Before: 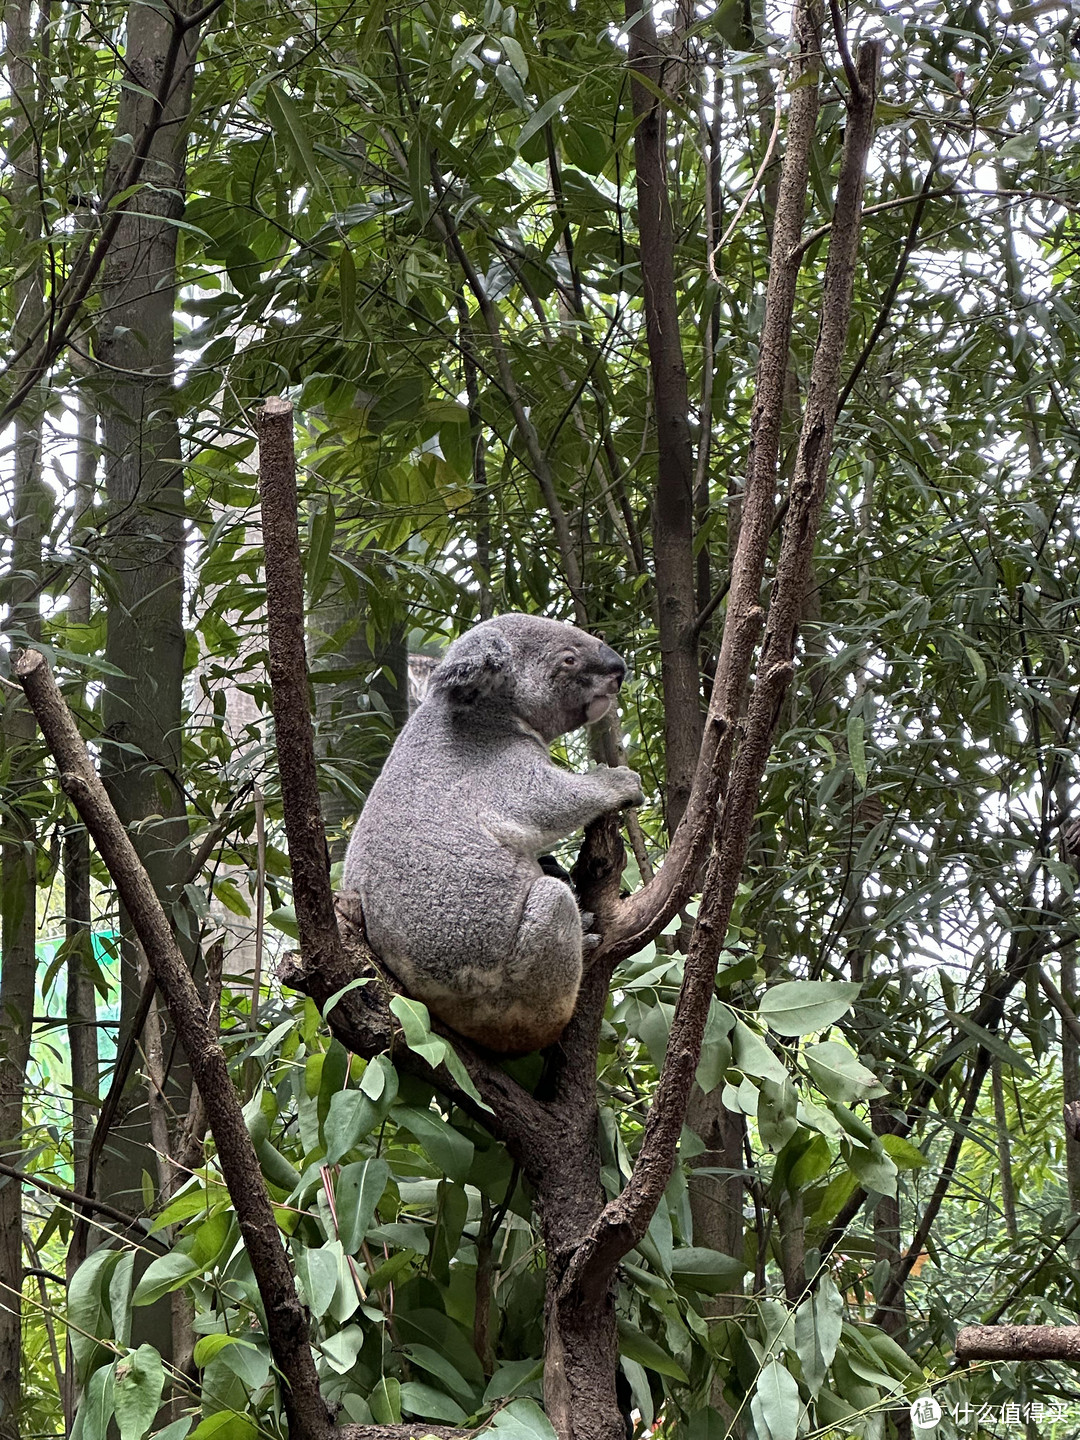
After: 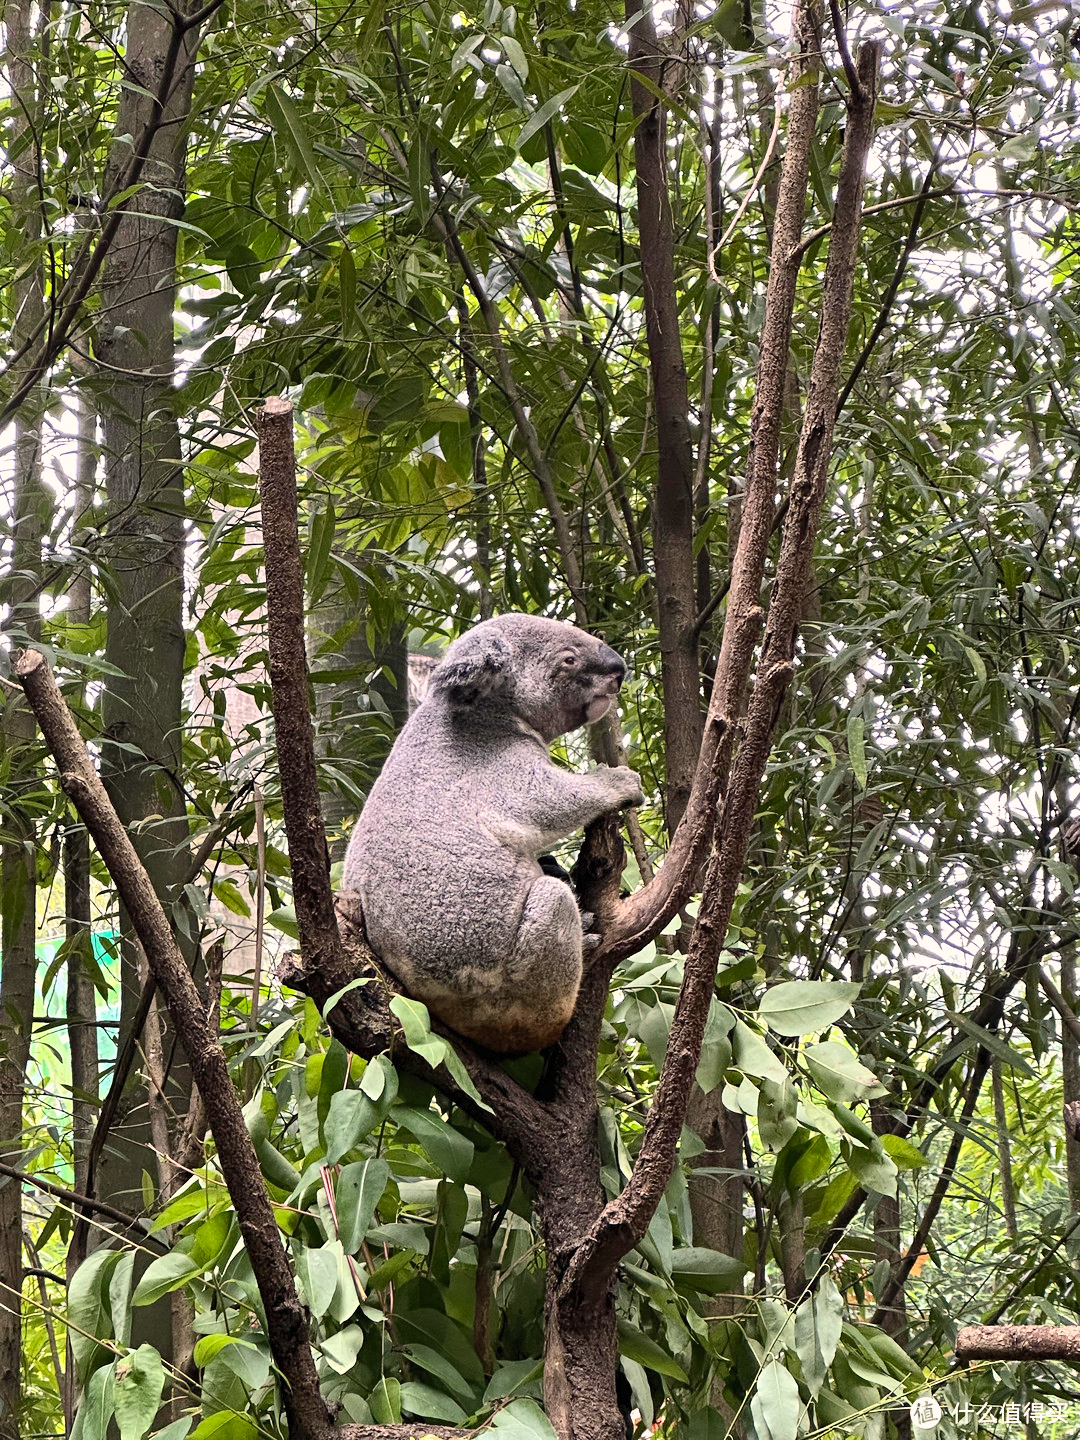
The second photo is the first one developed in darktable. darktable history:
contrast brightness saturation: contrast 0.2, brightness 0.16, saturation 0.22
color correction: highlights a* 5.81, highlights b* 4.84
